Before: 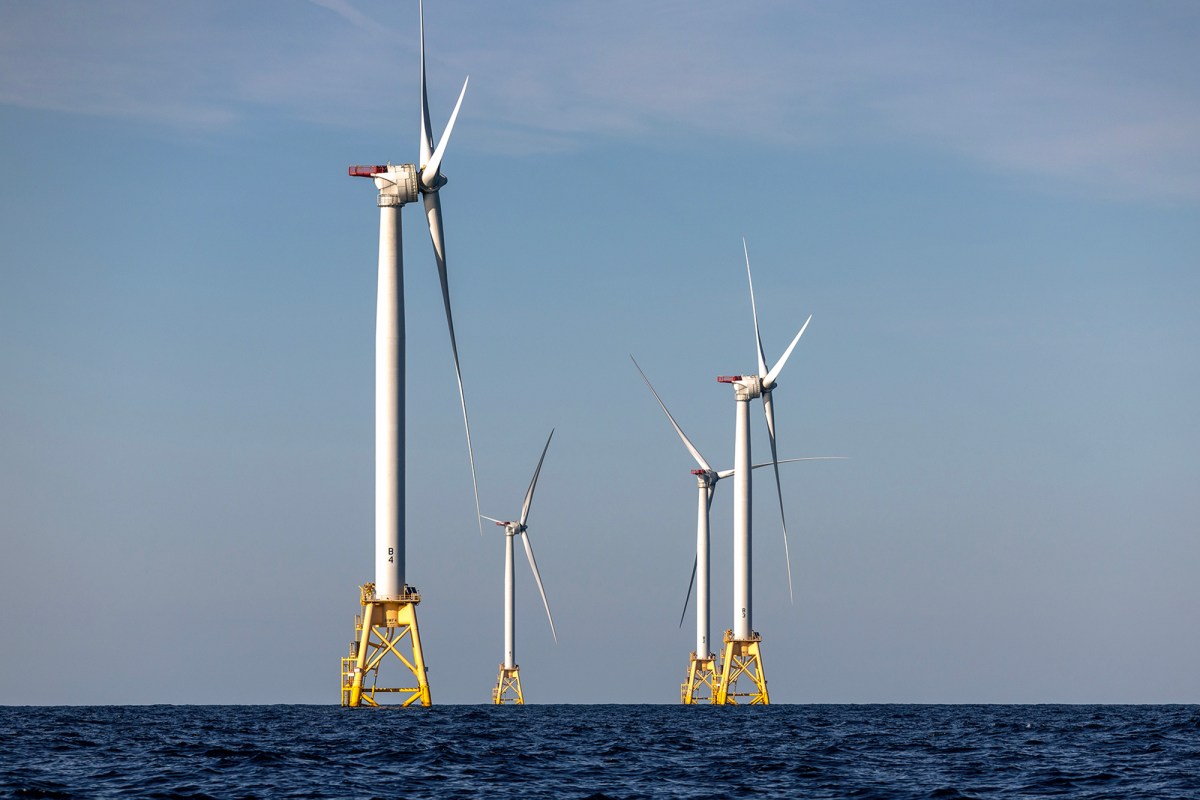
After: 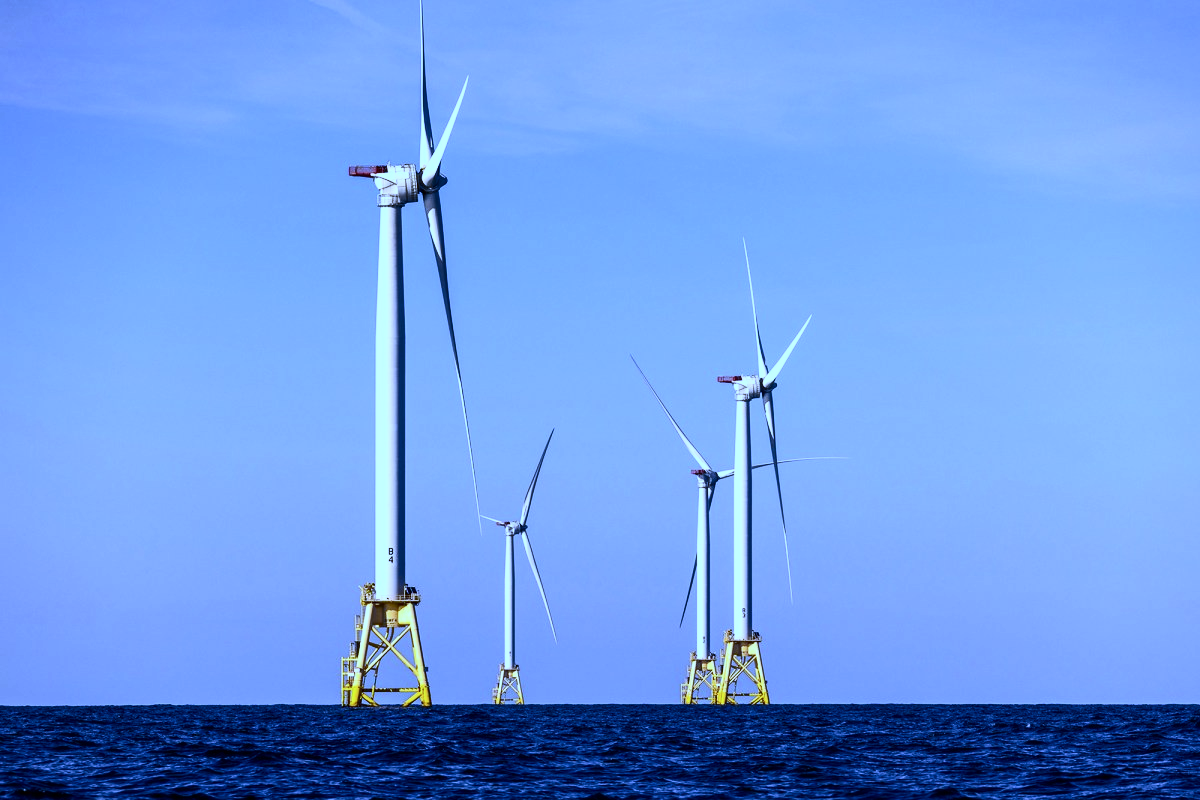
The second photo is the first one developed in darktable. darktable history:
contrast brightness saturation: contrast 0.28
white balance: red 0.766, blue 1.537
